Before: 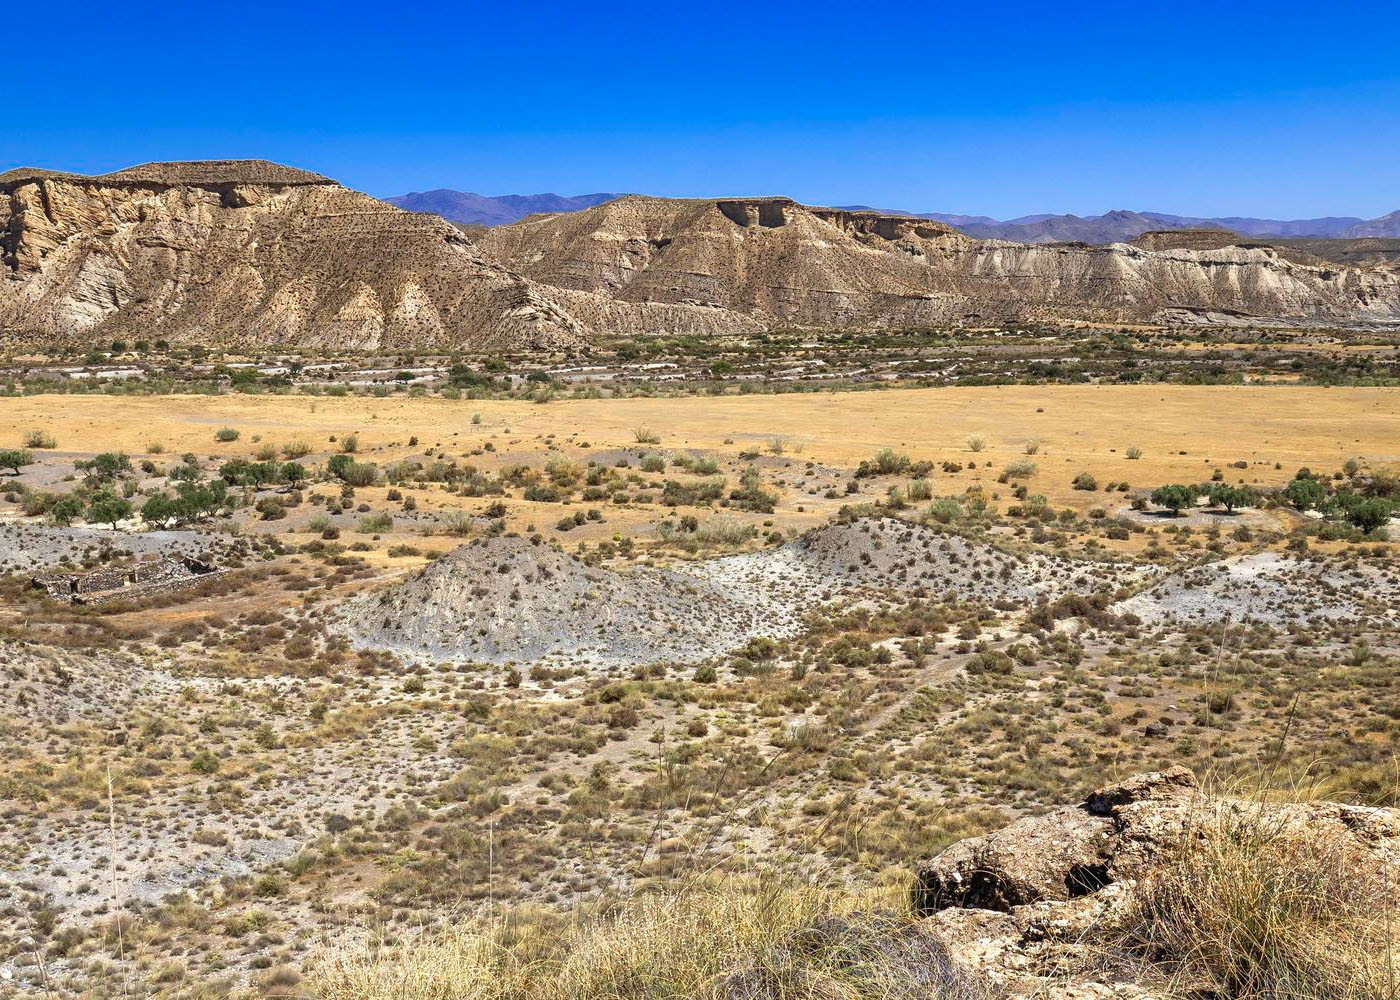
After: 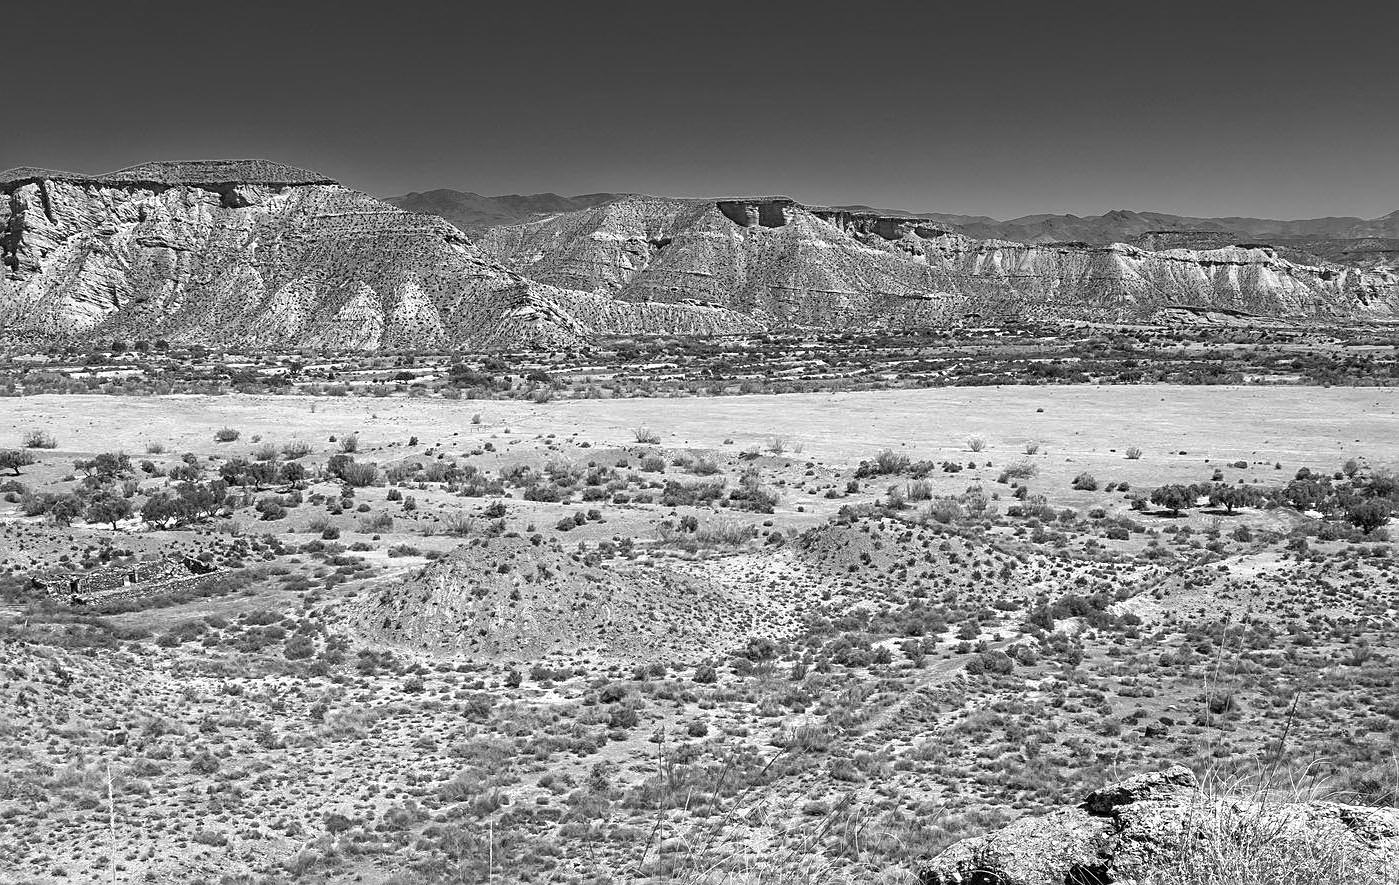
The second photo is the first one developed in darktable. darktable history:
exposure: black level correction 0, exposure 0.7 EV, compensate exposure bias true, compensate highlight preservation false
crop and rotate: top 0%, bottom 11.49%
monochrome: a 79.32, b 81.83, size 1.1
sharpen: on, module defaults
